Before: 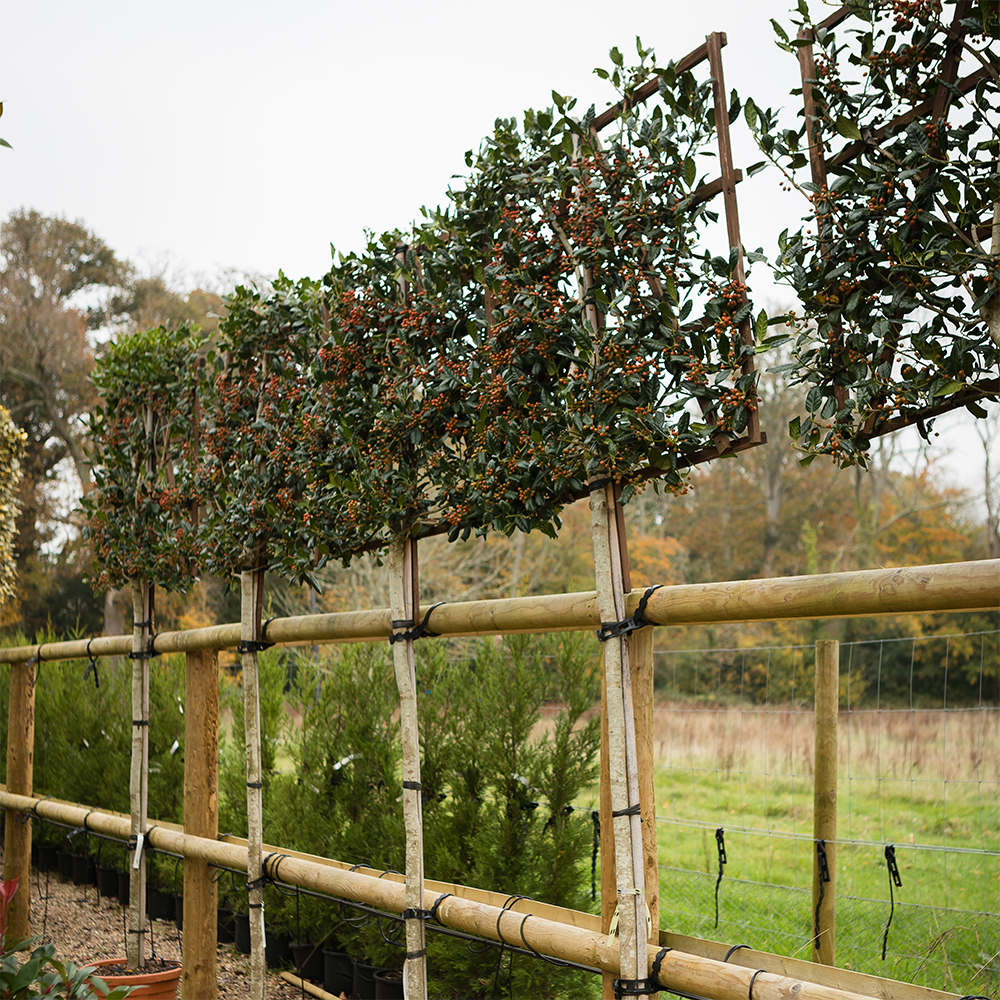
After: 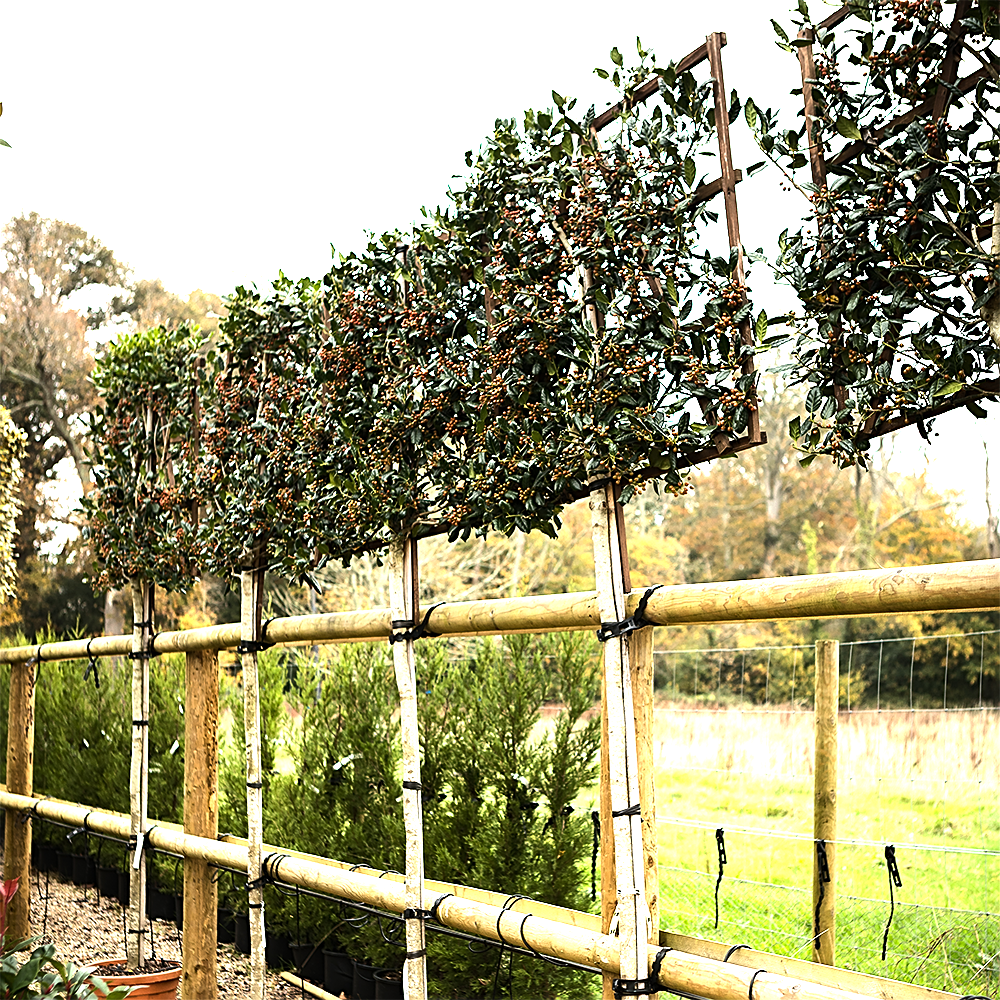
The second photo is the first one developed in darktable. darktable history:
sharpen: on, module defaults
exposure: black level correction 0, exposure 0.693 EV, compensate highlight preservation false
tone equalizer: -8 EV -1.06 EV, -7 EV -0.992 EV, -6 EV -0.829 EV, -5 EV -0.606 EV, -3 EV 0.602 EV, -2 EV 0.888 EV, -1 EV 1 EV, +0 EV 1.06 EV, edges refinement/feathering 500, mask exposure compensation -1.57 EV, preserve details no
